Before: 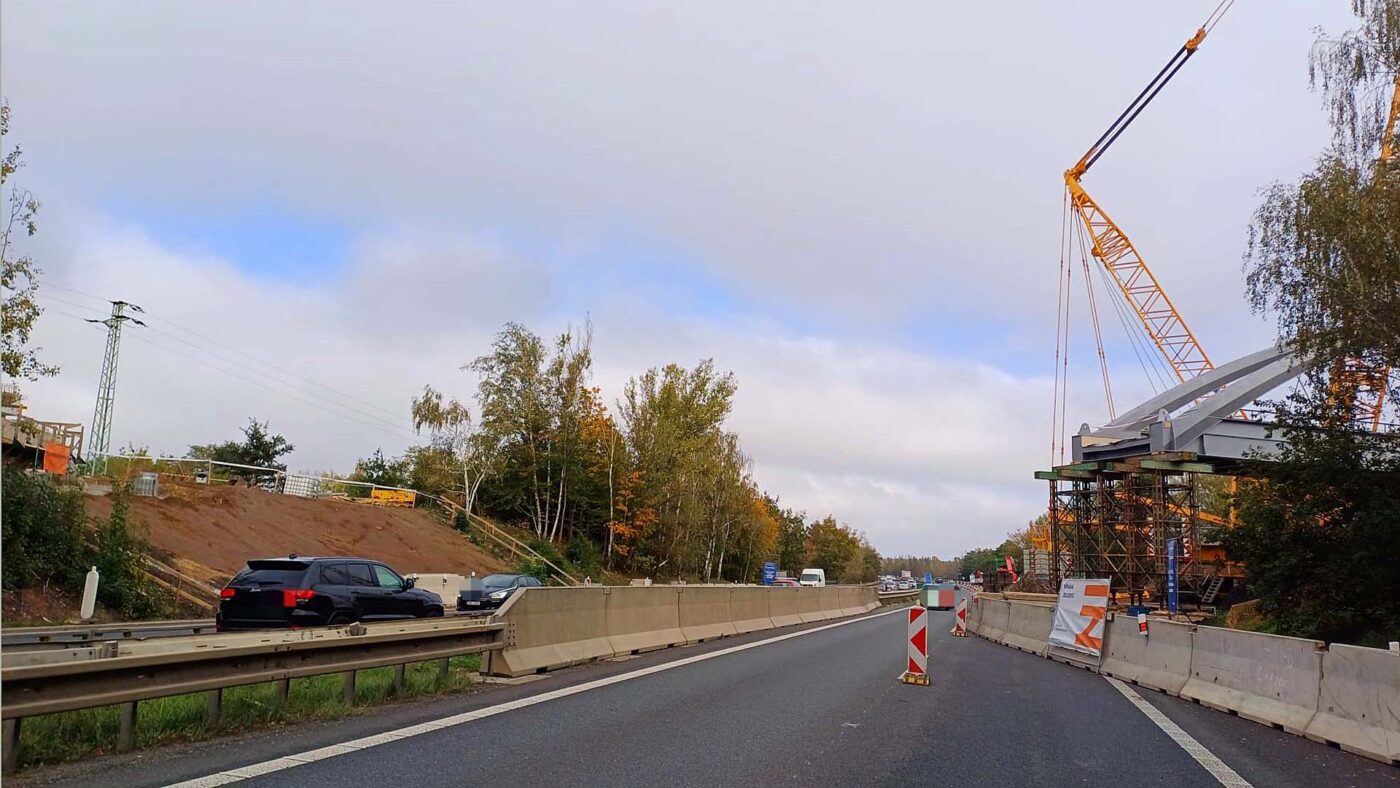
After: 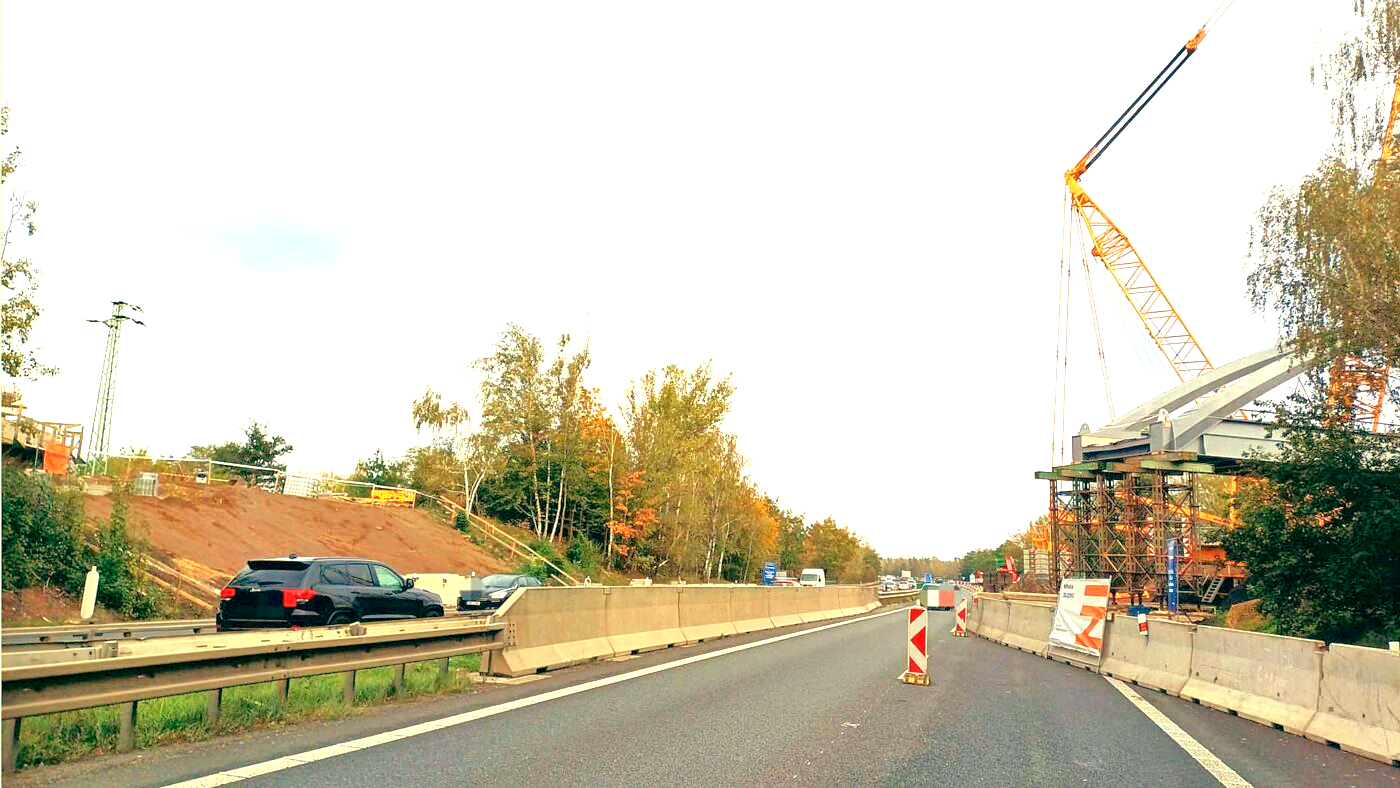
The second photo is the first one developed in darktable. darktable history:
color balance: mode lift, gamma, gain (sRGB), lift [1, 0.69, 1, 1], gamma [1, 1.482, 1, 1], gain [1, 1, 1, 0.802]
exposure: black level correction 0, exposure 1.5 EV, compensate highlight preservation false
tone equalizer: -7 EV 0.15 EV, -6 EV 0.6 EV, -5 EV 1.15 EV, -4 EV 1.33 EV, -3 EV 1.15 EV, -2 EV 0.6 EV, -1 EV 0.15 EV, mask exposure compensation -0.5 EV
